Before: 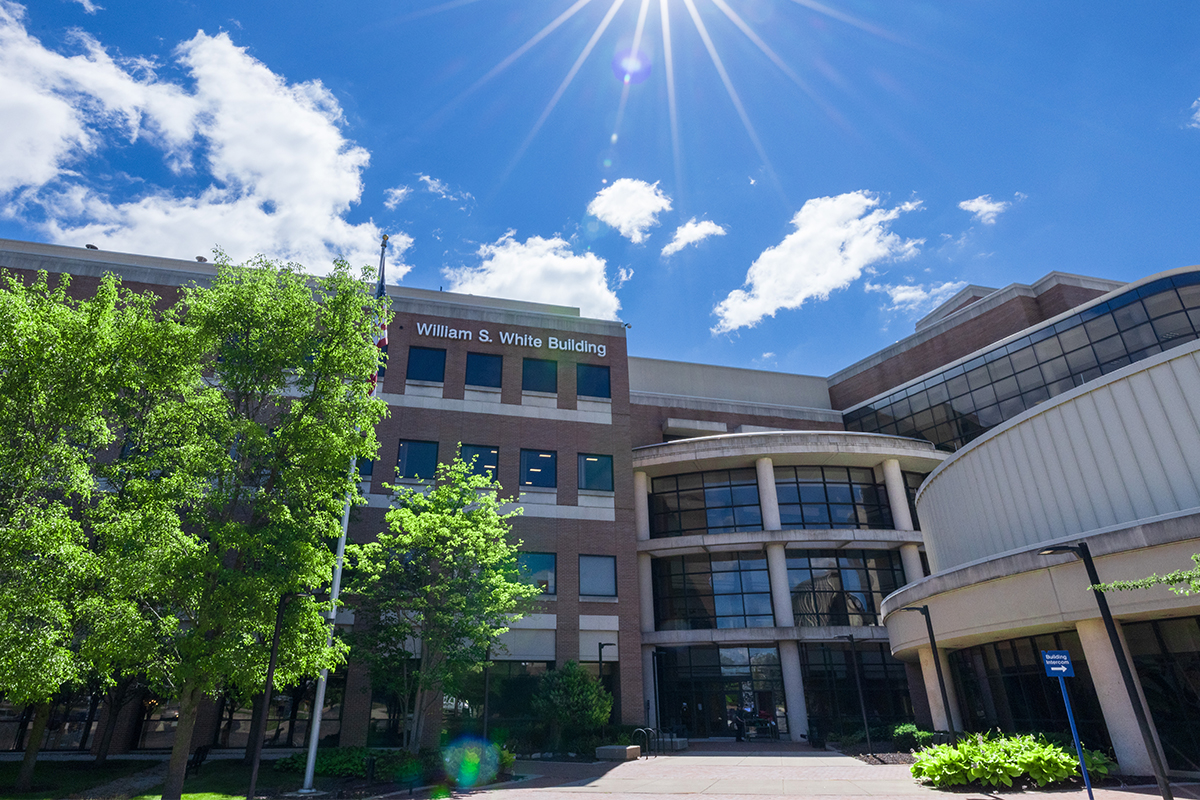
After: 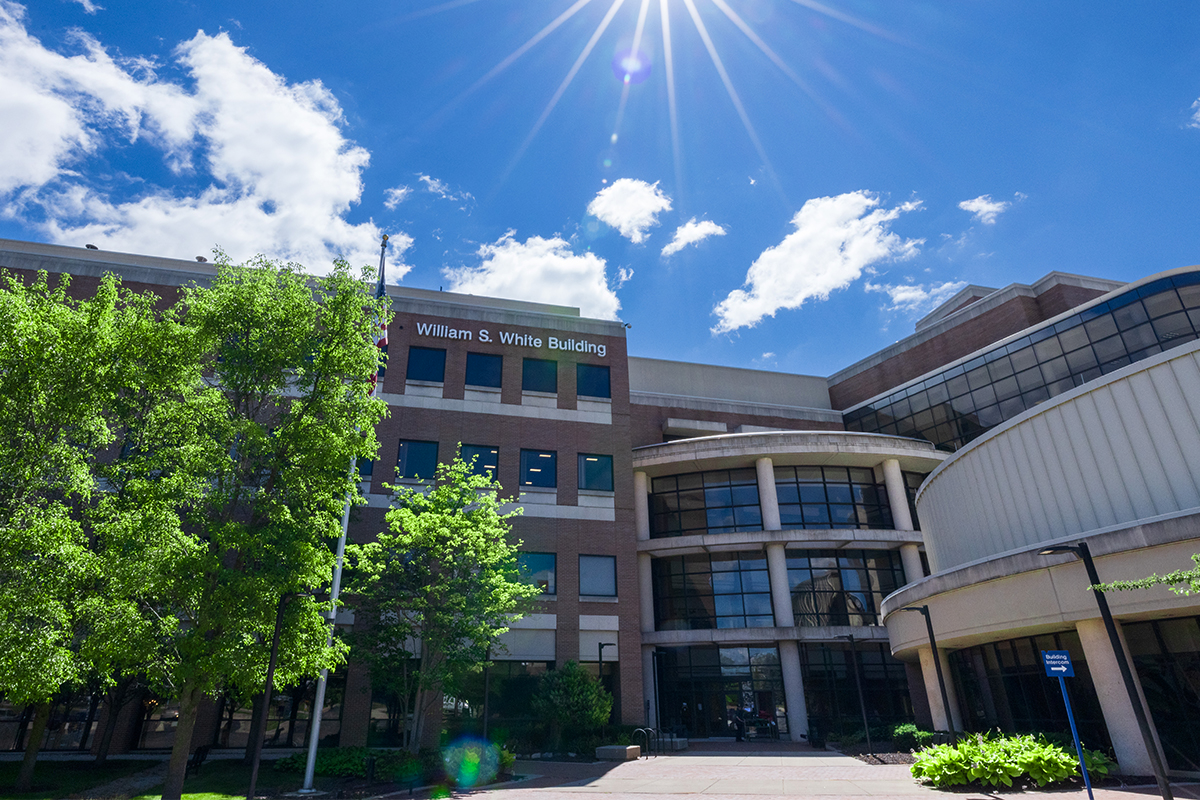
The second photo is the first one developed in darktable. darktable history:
contrast brightness saturation: contrast 0.033, brightness -0.035
shadows and highlights: radius 91.41, shadows -13.66, white point adjustment 0.283, highlights 31.02, compress 48.47%, soften with gaussian
